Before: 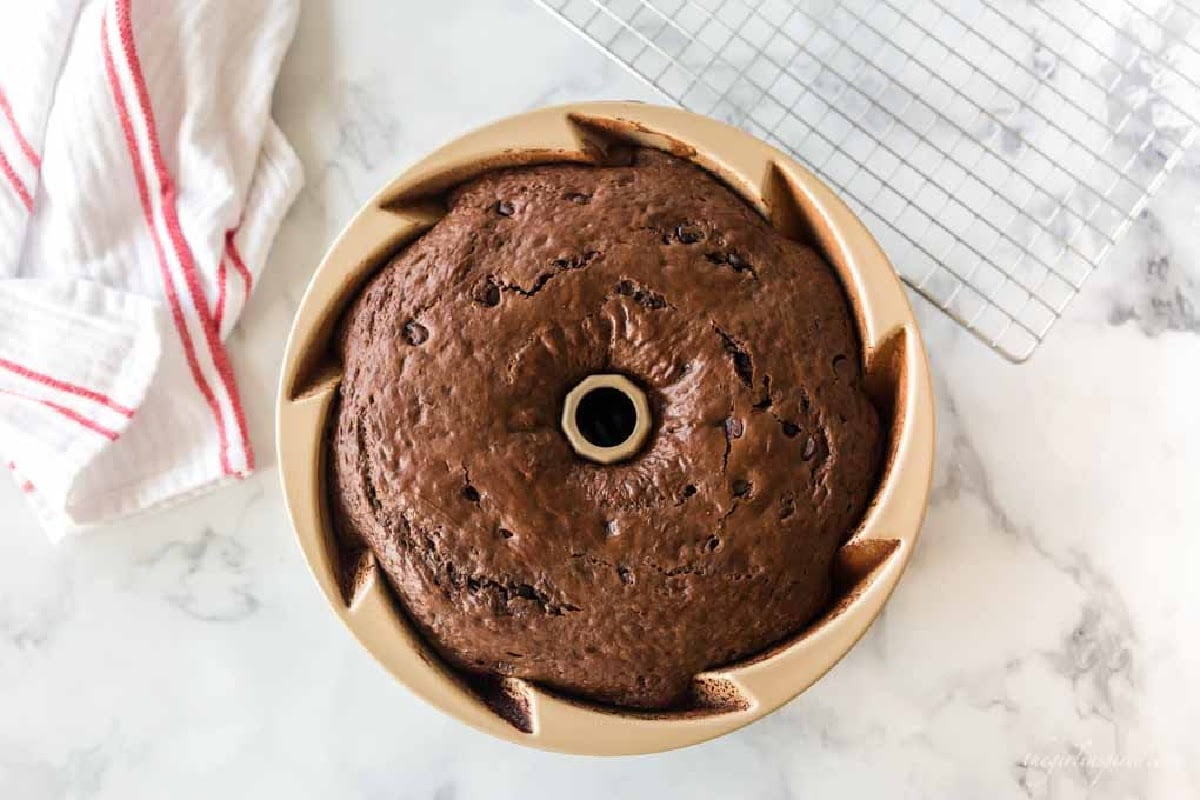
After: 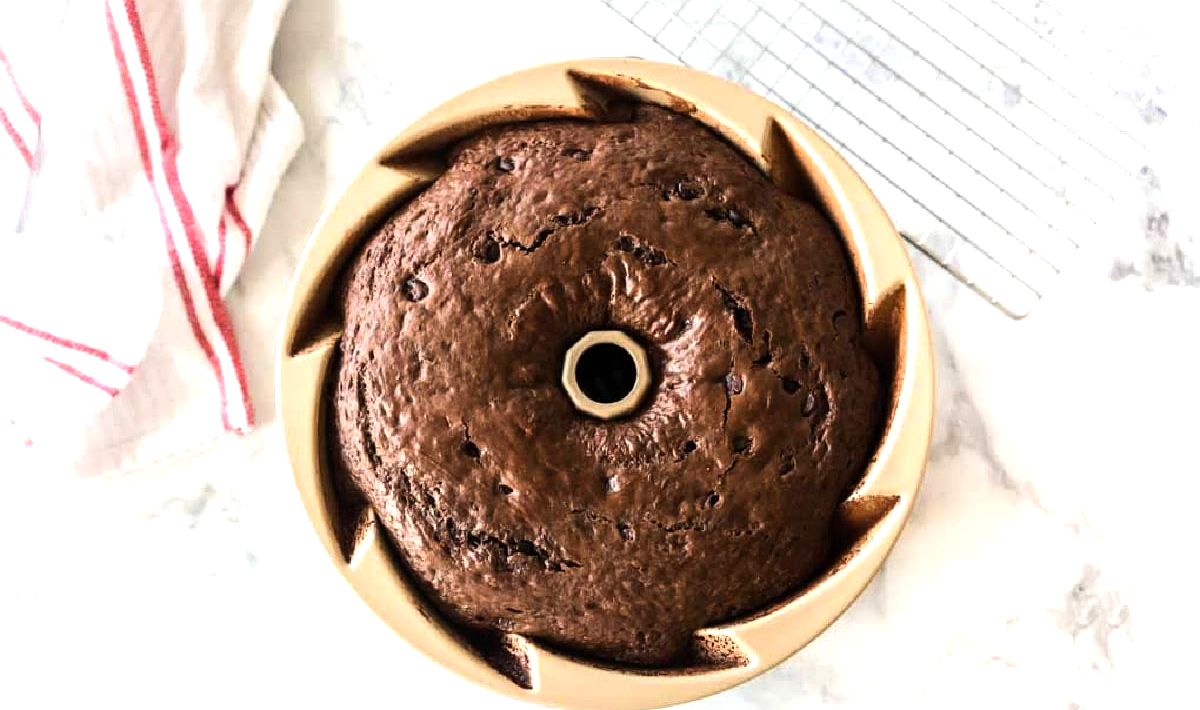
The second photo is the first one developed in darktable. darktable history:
tone equalizer: -8 EV -0.75 EV, -7 EV -0.7 EV, -6 EV -0.6 EV, -5 EV -0.4 EV, -3 EV 0.4 EV, -2 EV 0.6 EV, -1 EV 0.7 EV, +0 EV 0.75 EV, edges refinement/feathering 500, mask exposure compensation -1.57 EV, preserve details no
crop and rotate: top 5.609%, bottom 5.609%
